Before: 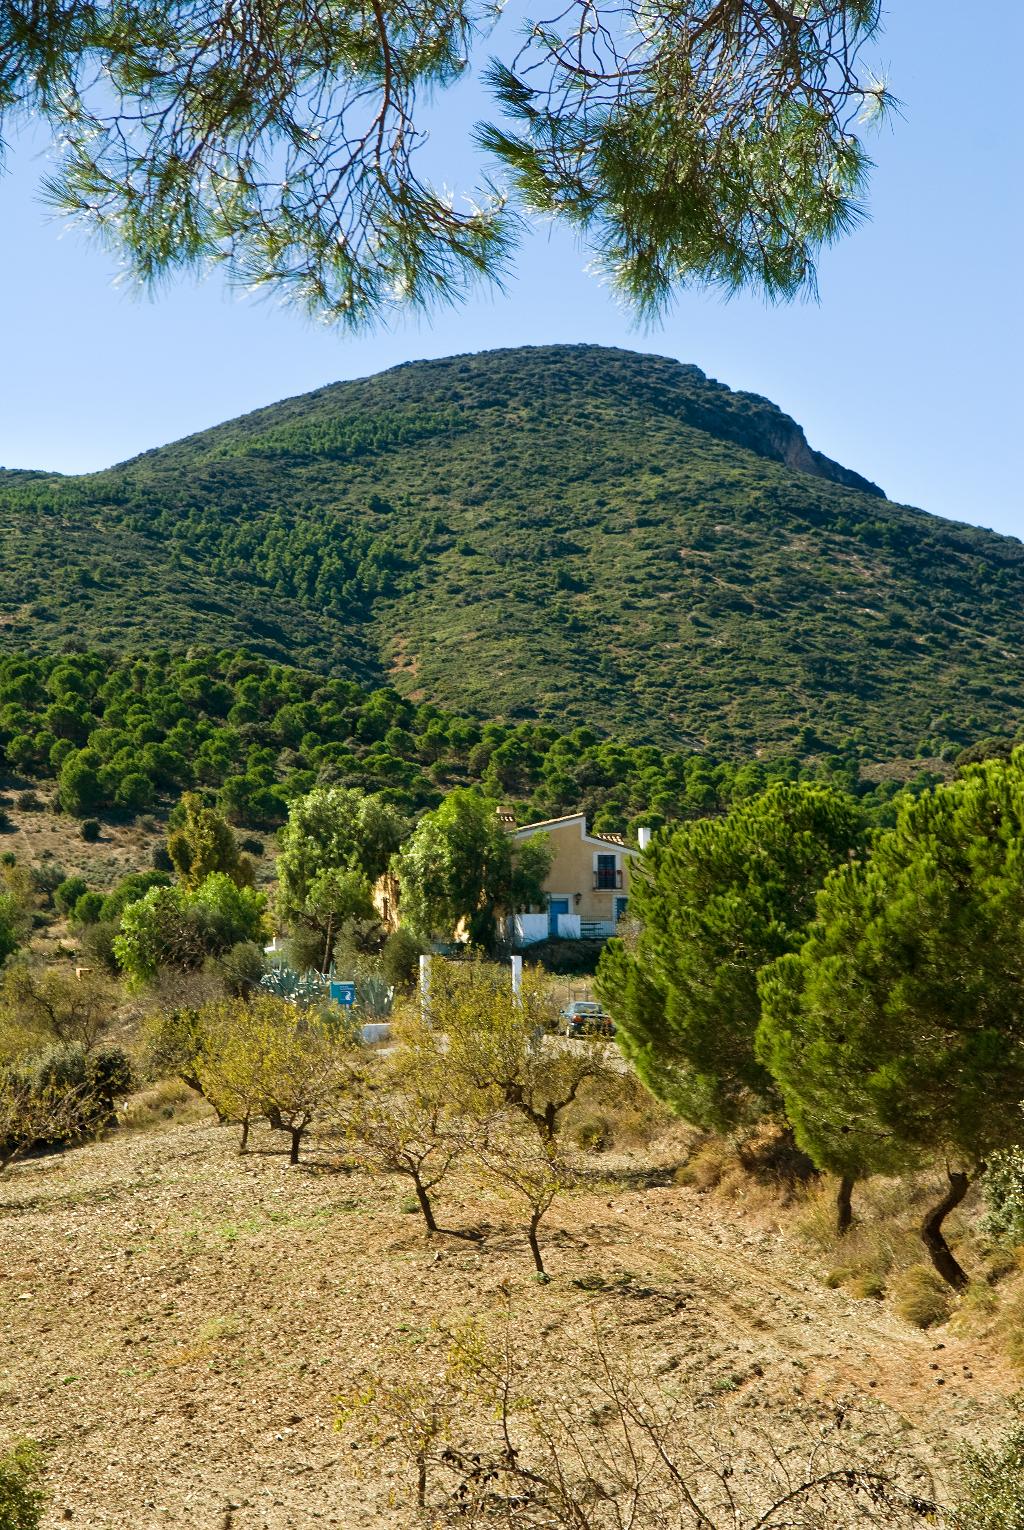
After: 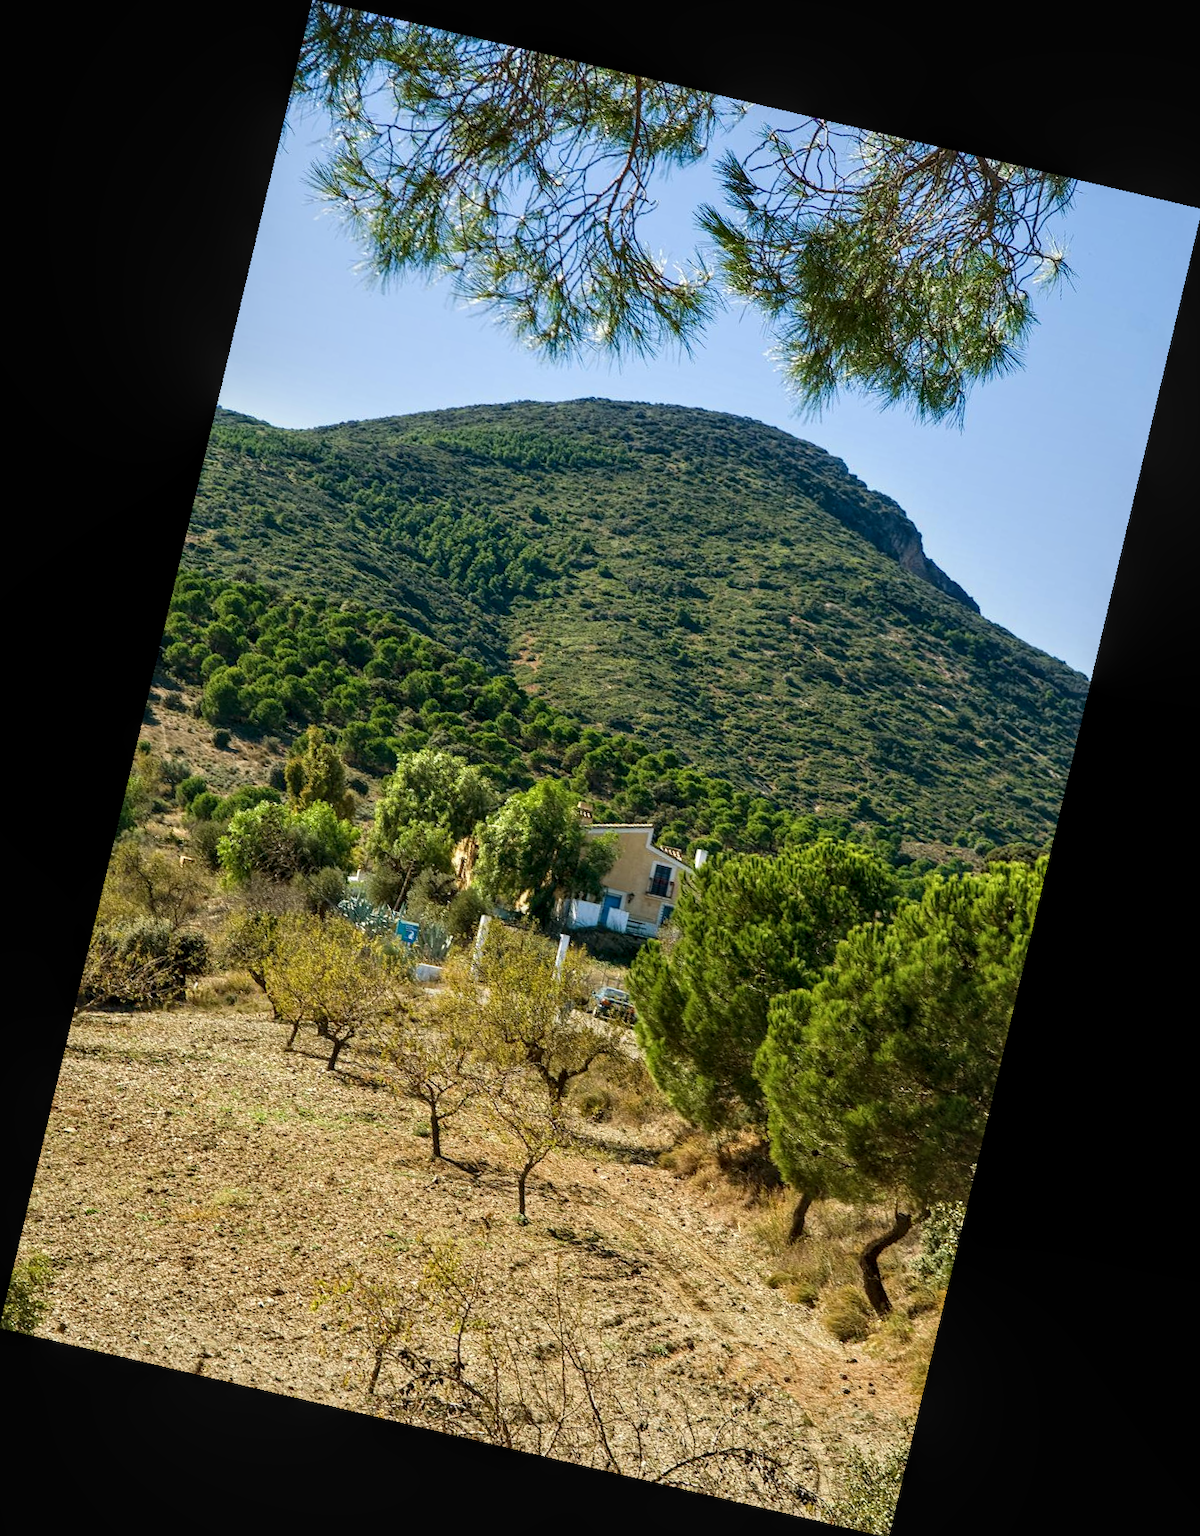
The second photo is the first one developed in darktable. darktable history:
local contrast: on, module defaults
rotate and perspective: rotation 13.27°, automatic cropping off
